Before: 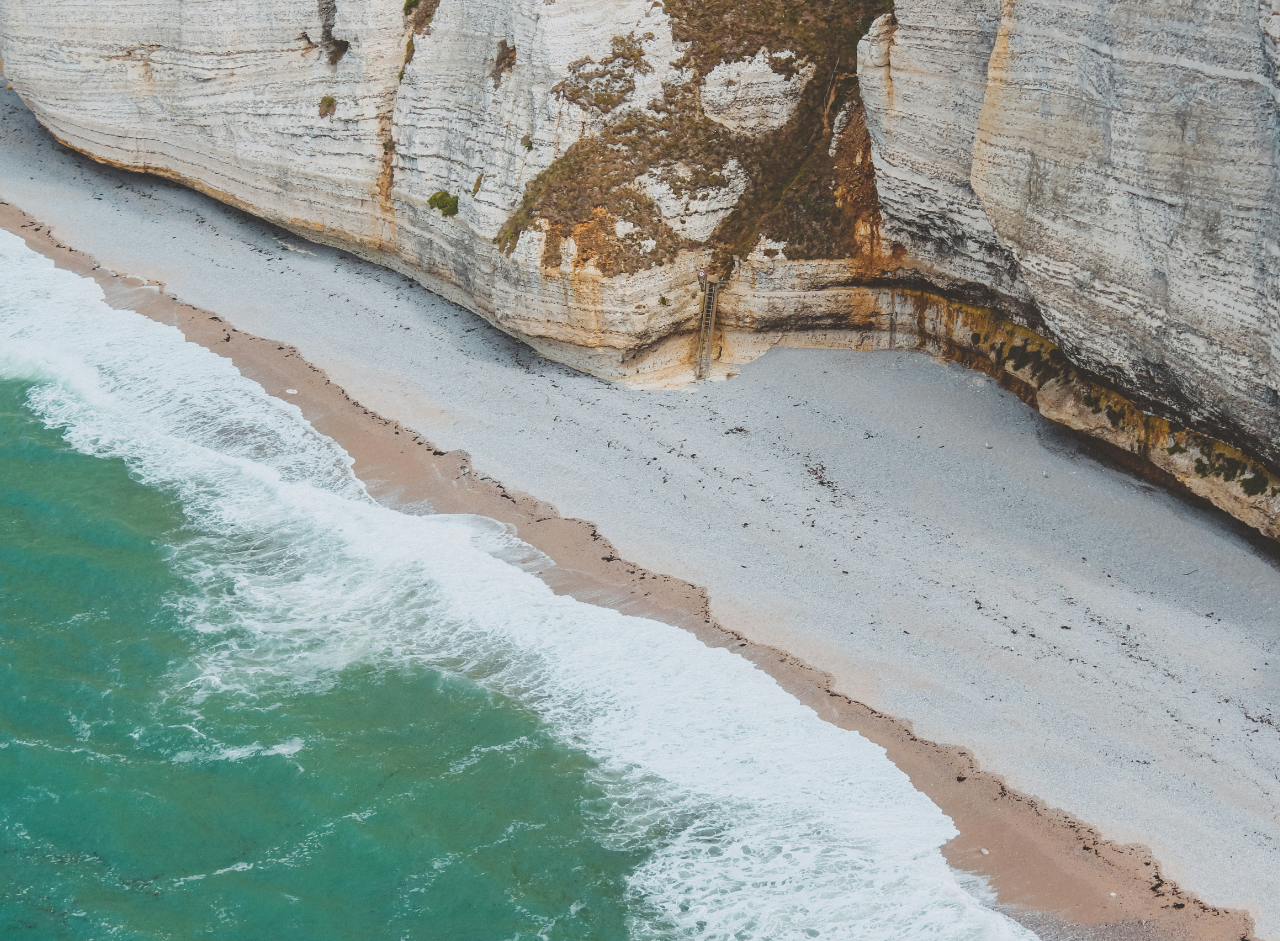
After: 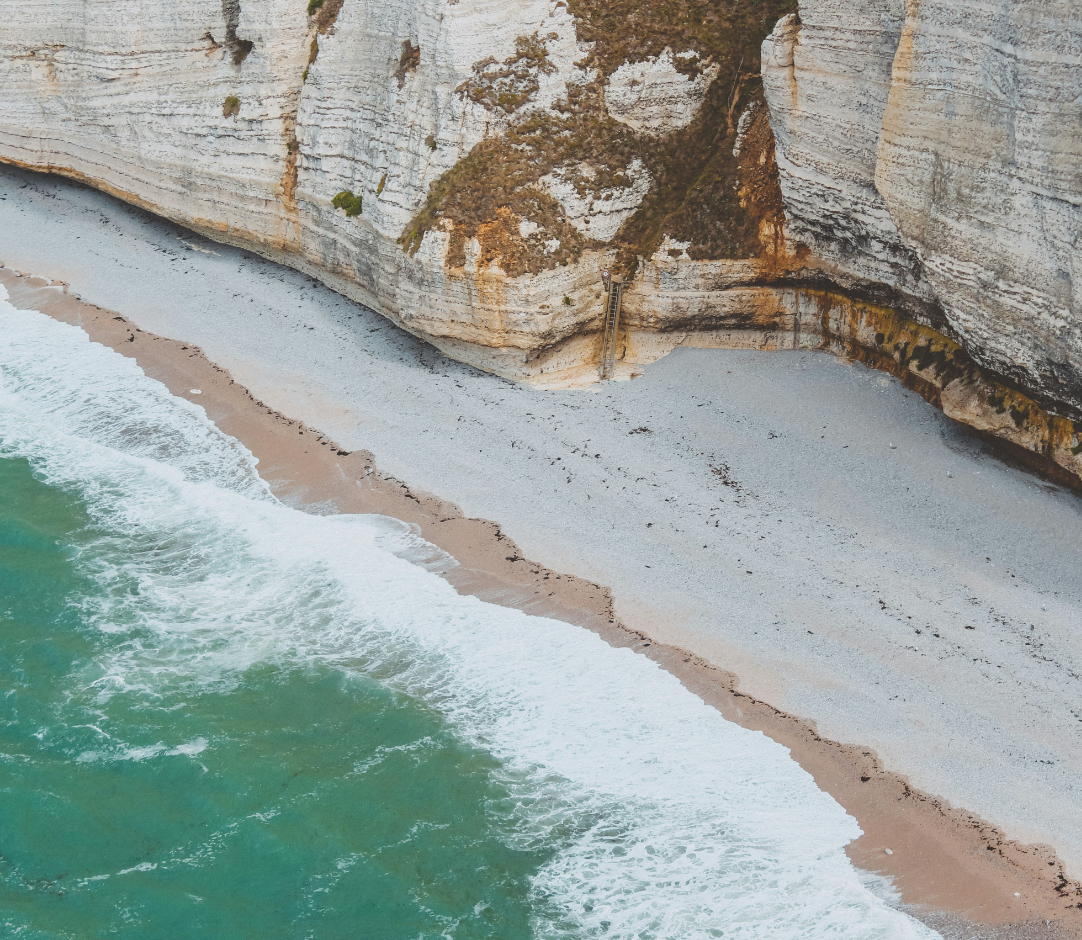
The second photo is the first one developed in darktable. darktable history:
crop: left 7.523%, right 7.868%
